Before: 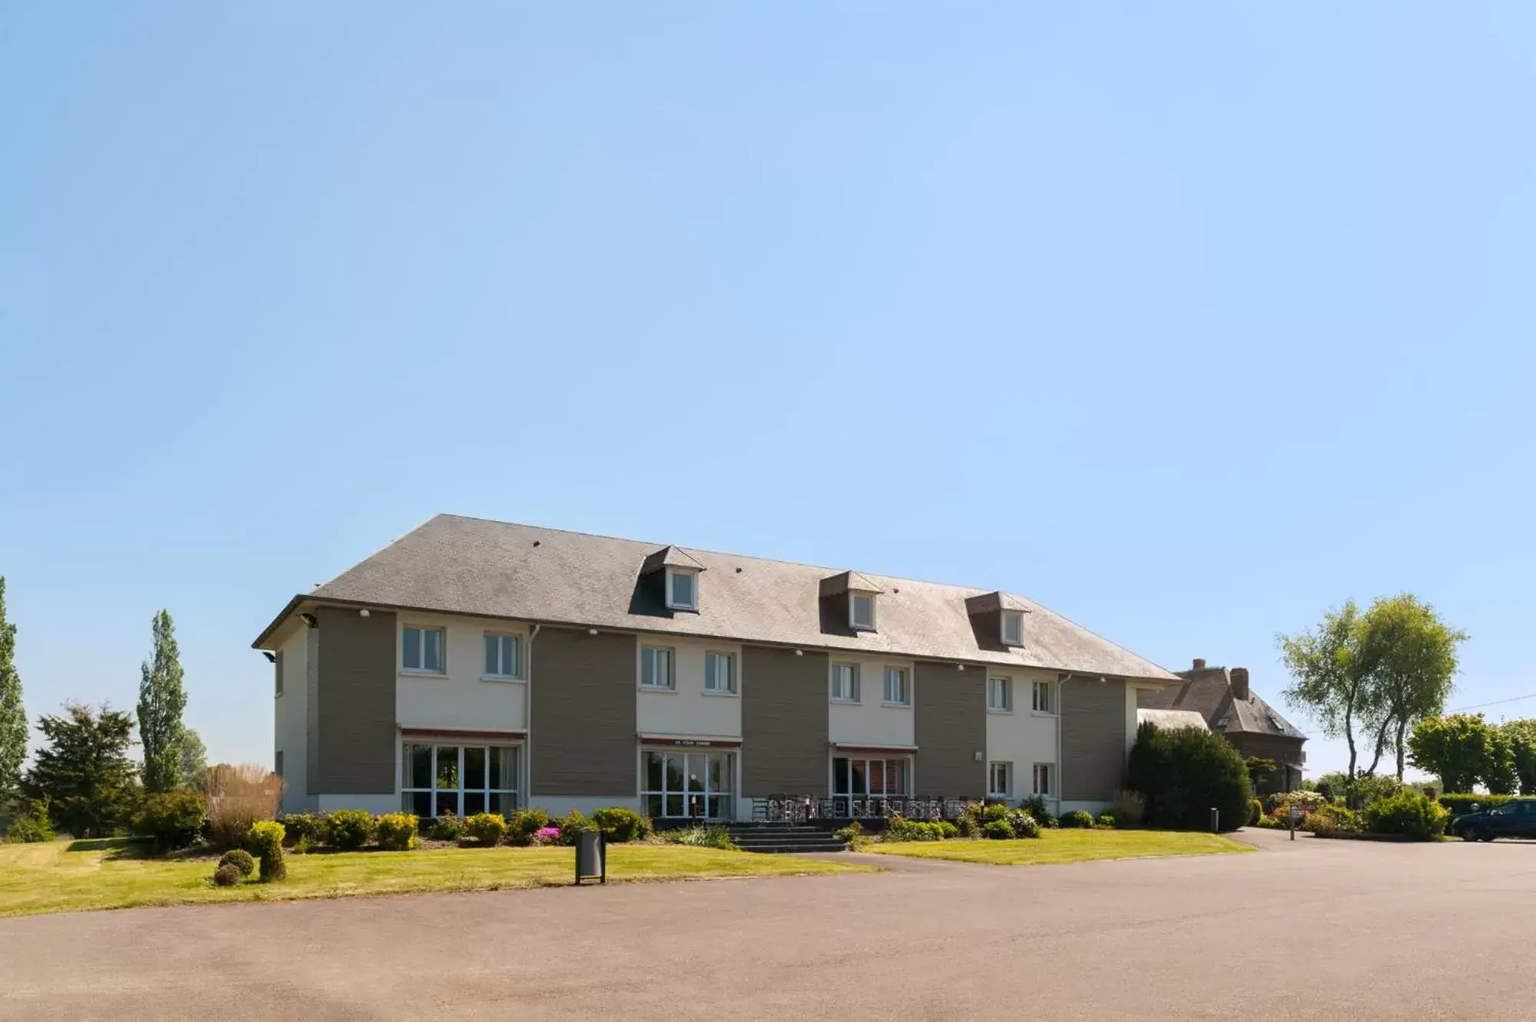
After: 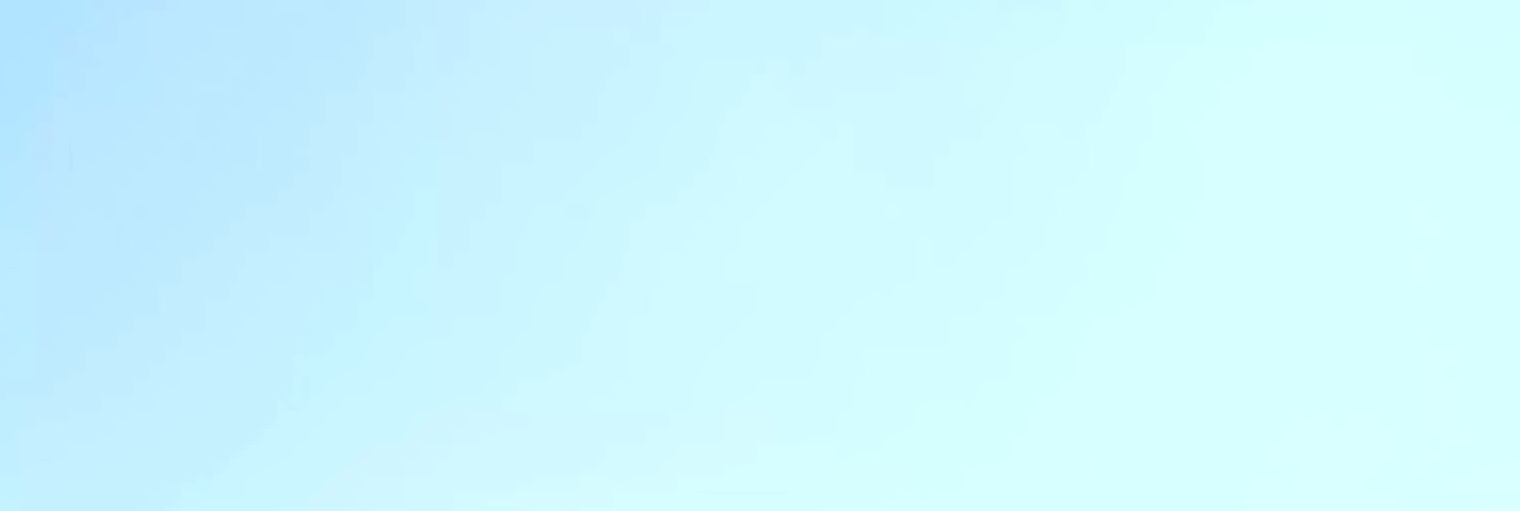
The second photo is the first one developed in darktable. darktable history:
crop: left 0.569%, top 7.645%, right 23.4%, bottom 53.903%
exposure: exposure 0.566 EV, compensate exposure bias true, compensate highlight preservation false
levels: mode automatic, levels [0.036, 0.364, 0.827]
